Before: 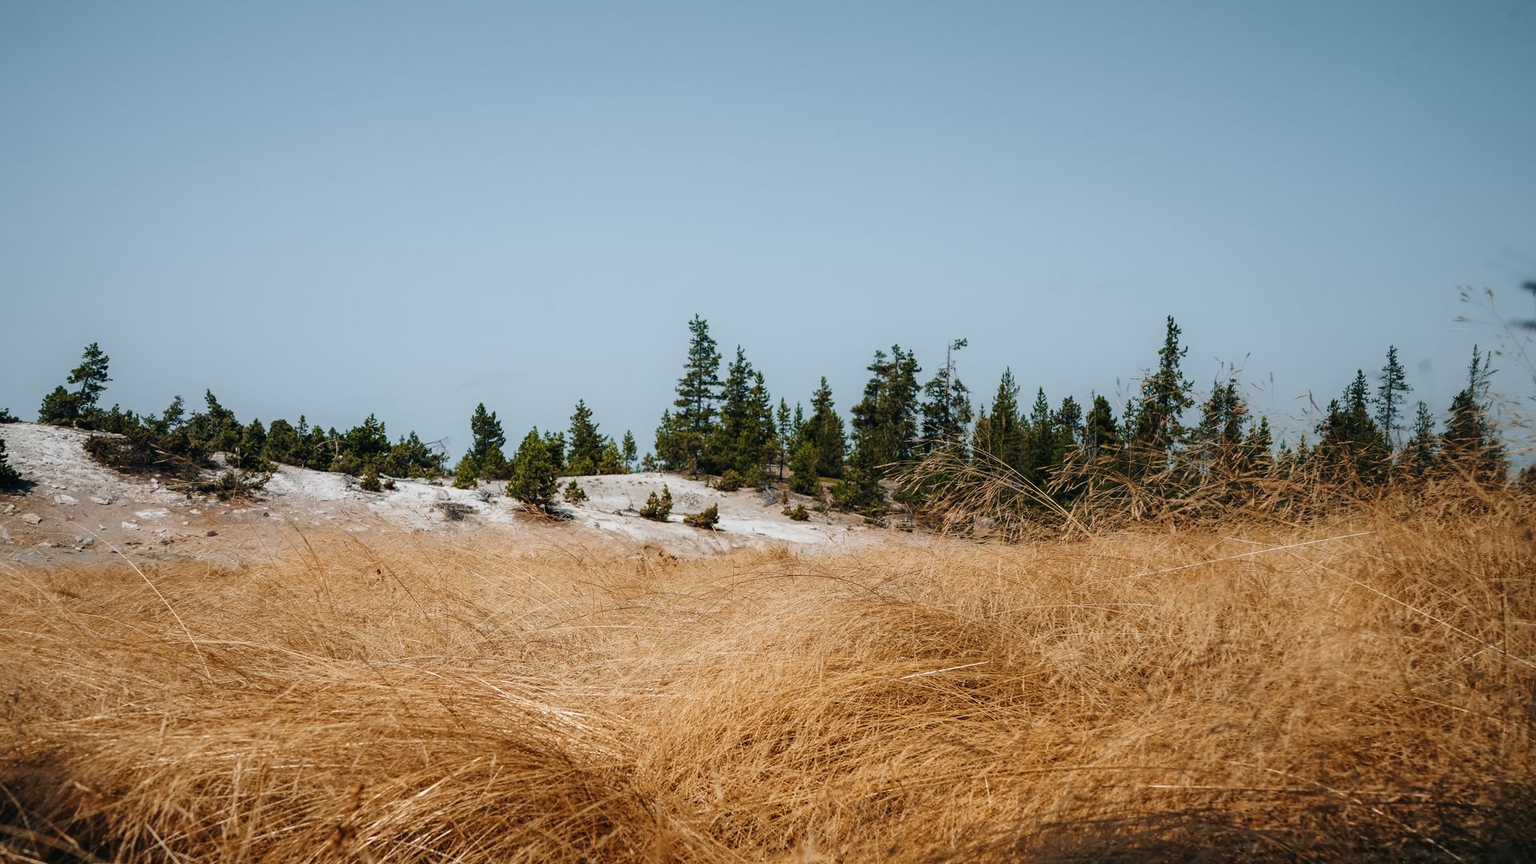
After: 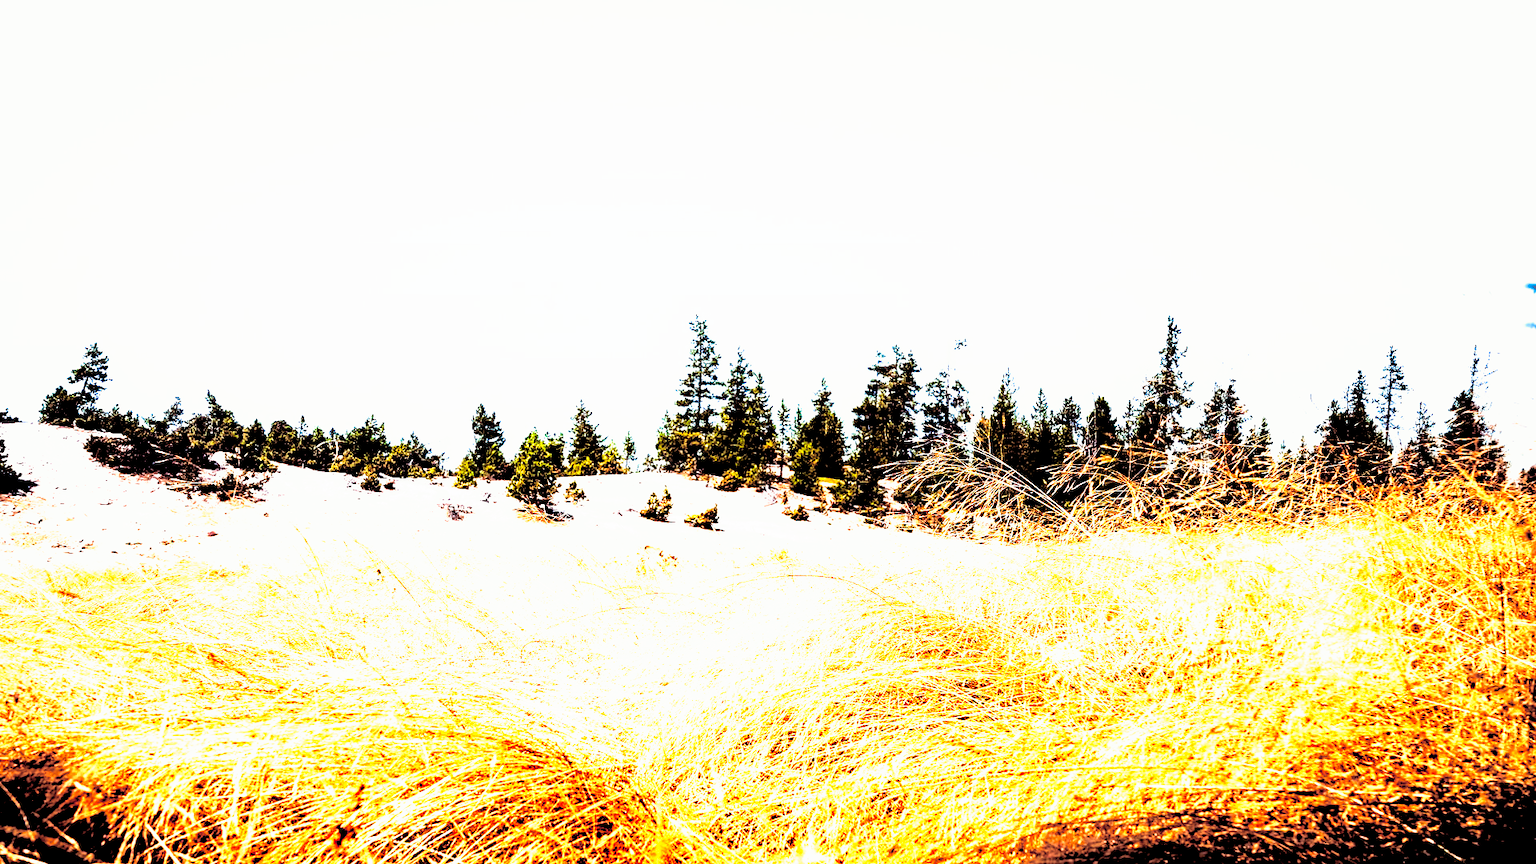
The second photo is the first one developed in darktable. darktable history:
rgb levels: levels [[0.027, 0.429, 0.996], [0, 0.5, 1], [0, 0.5, 1]]
tone curve: curves: ch0 [(0, 0) (0.003, 0.01) (0.011, 0.011) (0.025, 0.008) (0.044, 0.007) (0.069, 0.006) (0.1, 0.005) (0.136, 0.015) (0.177, 0.094) (0.224, 0.241) (0.277, 0.369) (0.335, 0.5) (0.399, 0.648) (0.468, 0.811) (0.543, 0.975) (0.623, 0.989) (0.709, 0.989) (0.801, 0.99) (0.898, 0.99) (1, 1)], preserve colors none
color contrast: green-magenta contrast 1.2, blue-yellow contrast 1.2
split-toning: on, module defaults
white balance: red 1.066, blue 1.119
